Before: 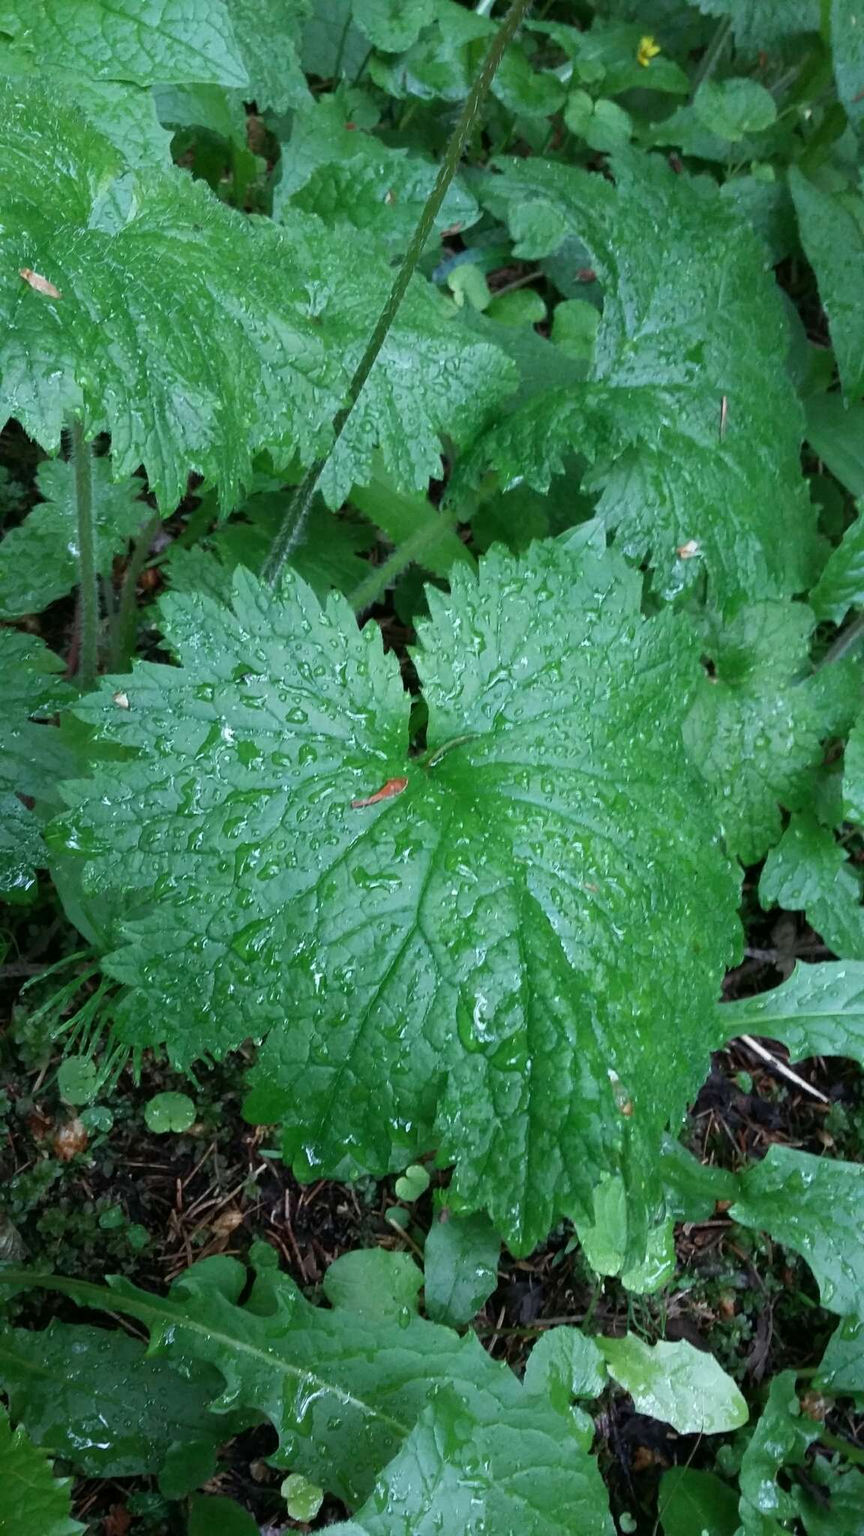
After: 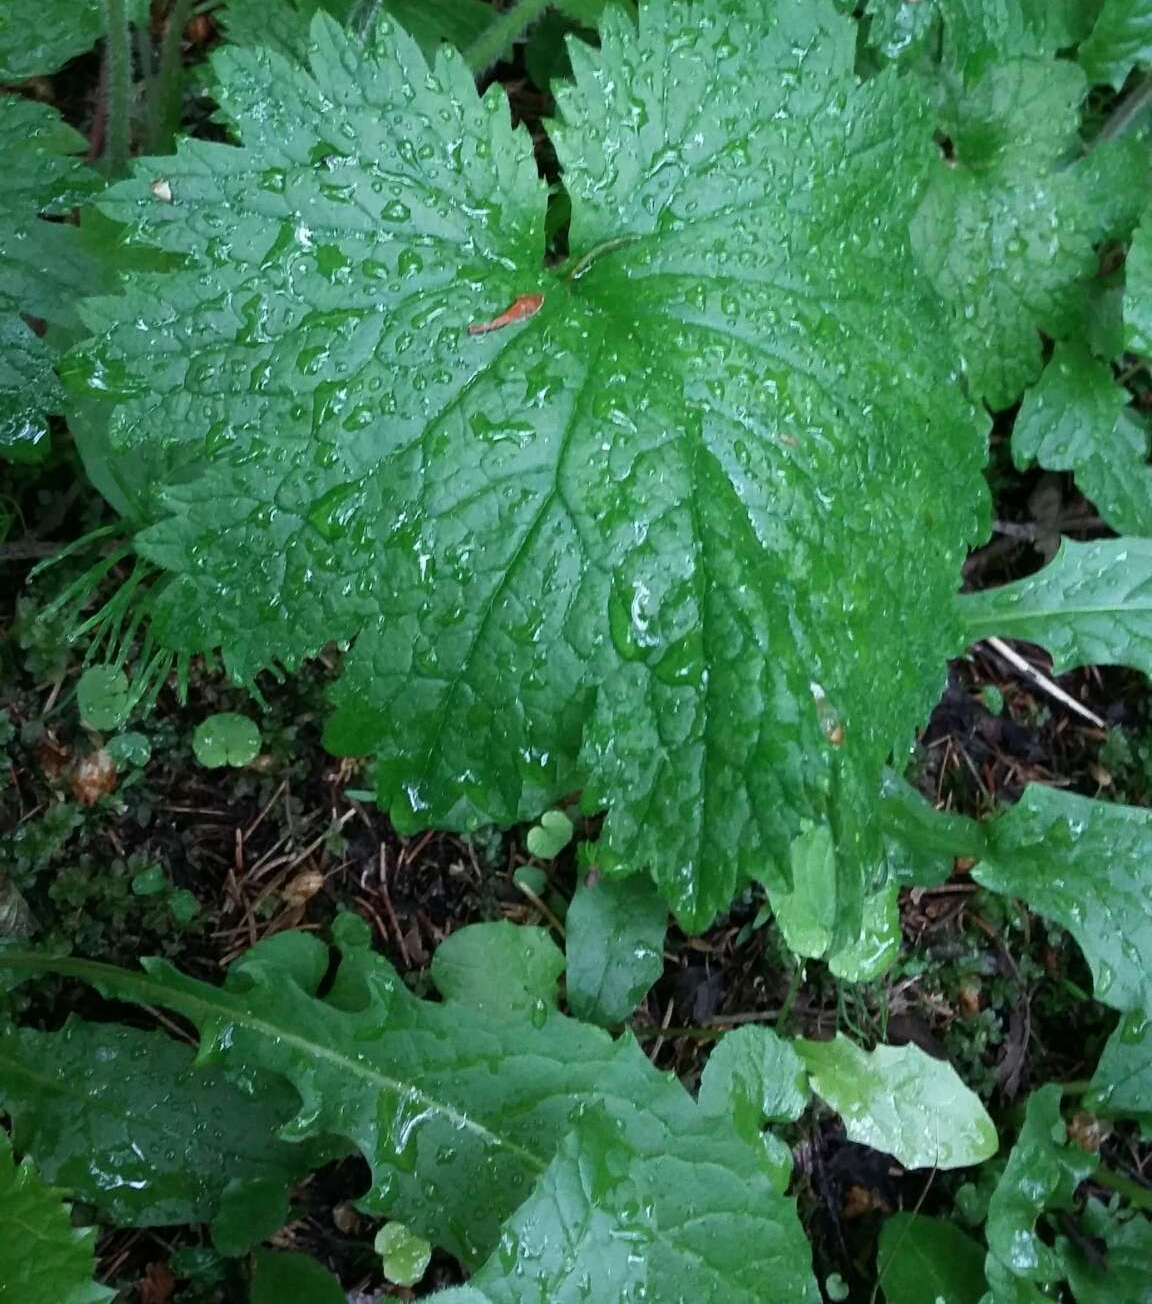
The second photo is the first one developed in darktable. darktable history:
tone equalizer: on, module defaults
crop and rotate: top 36.323%
